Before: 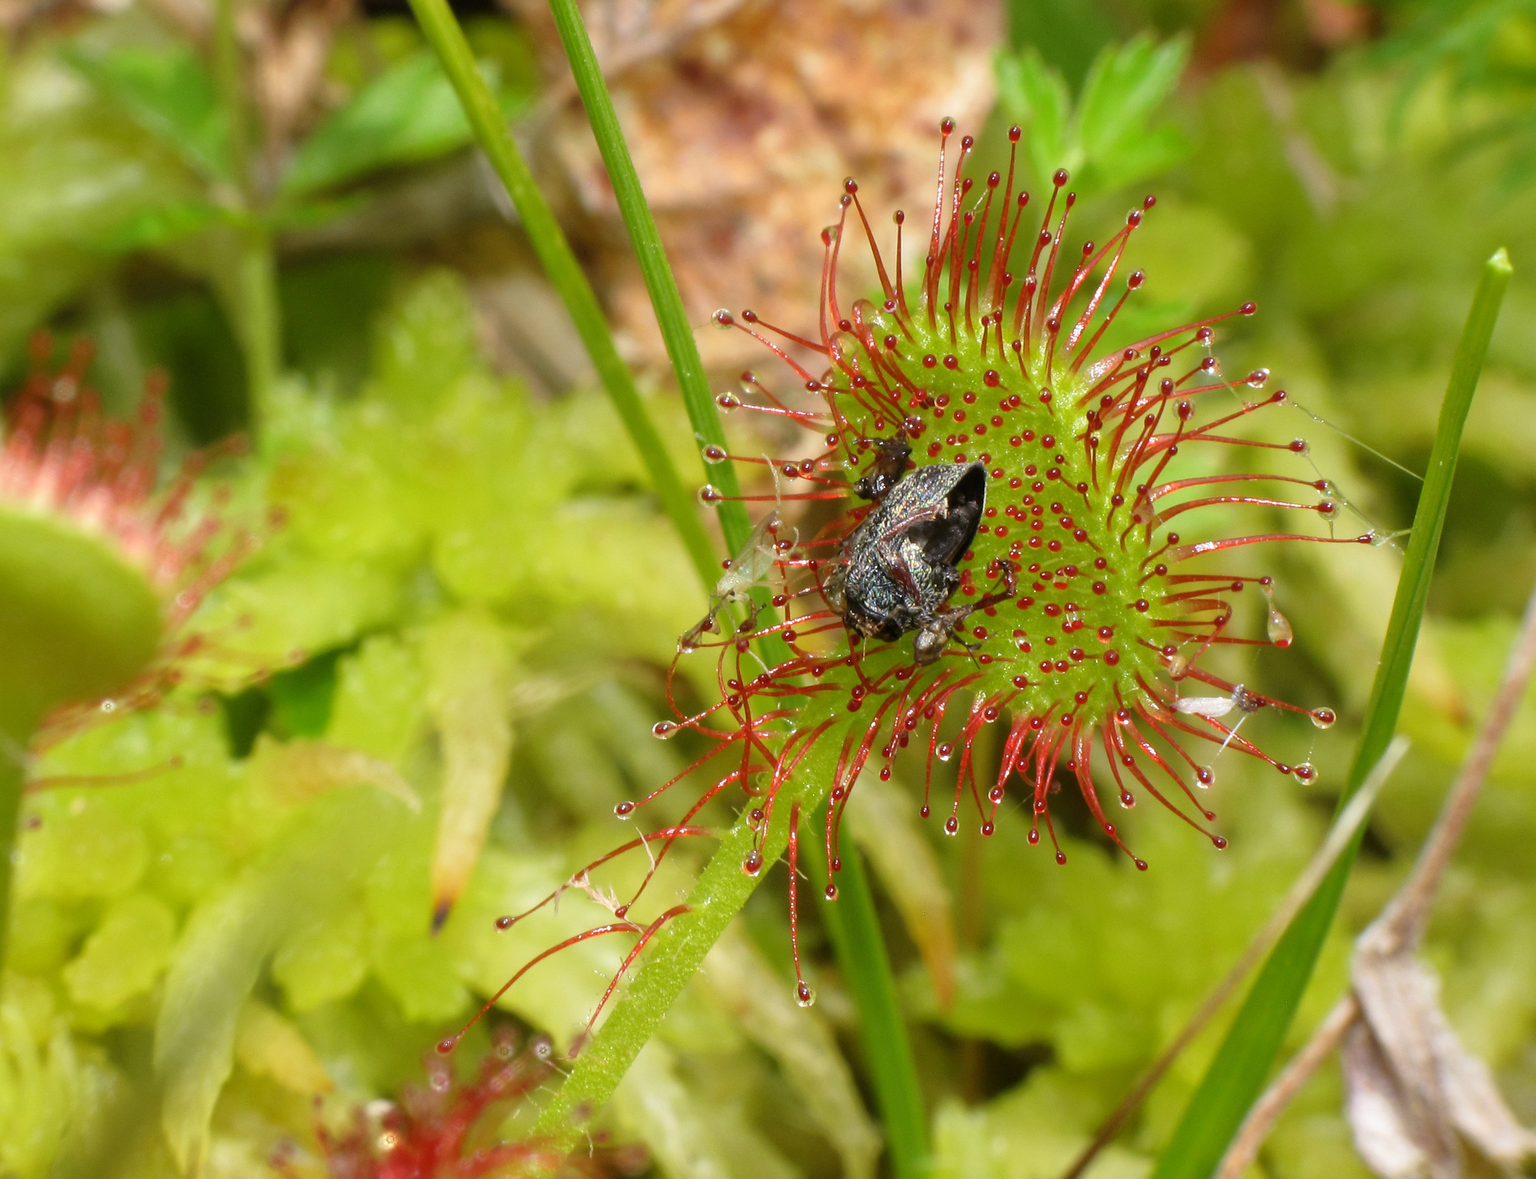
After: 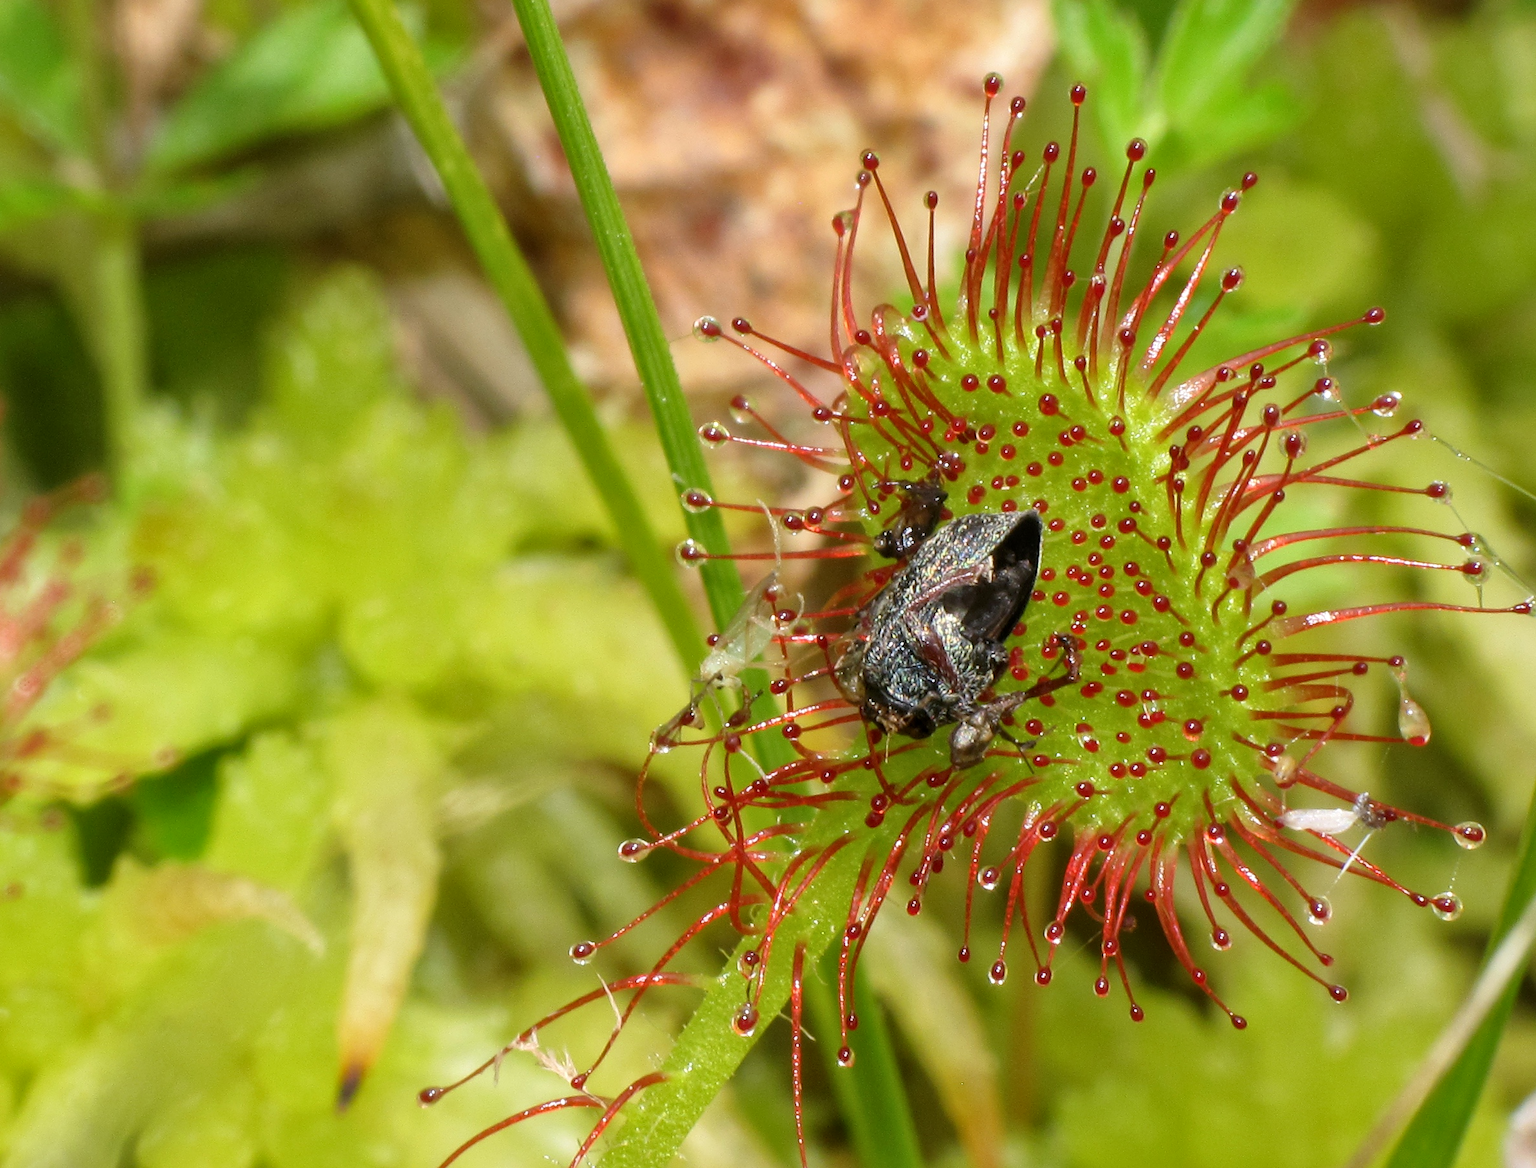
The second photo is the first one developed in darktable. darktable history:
exposure: exposure 0 EV, compensate highlight preservation false
local contrast: mode bilateral grid, contrast 20, coarseness 50, detail 120%, midtone range 0.2
crop and rotate: left 10.77%, top 5.1%, right 10.41%, bottom 16.76%
